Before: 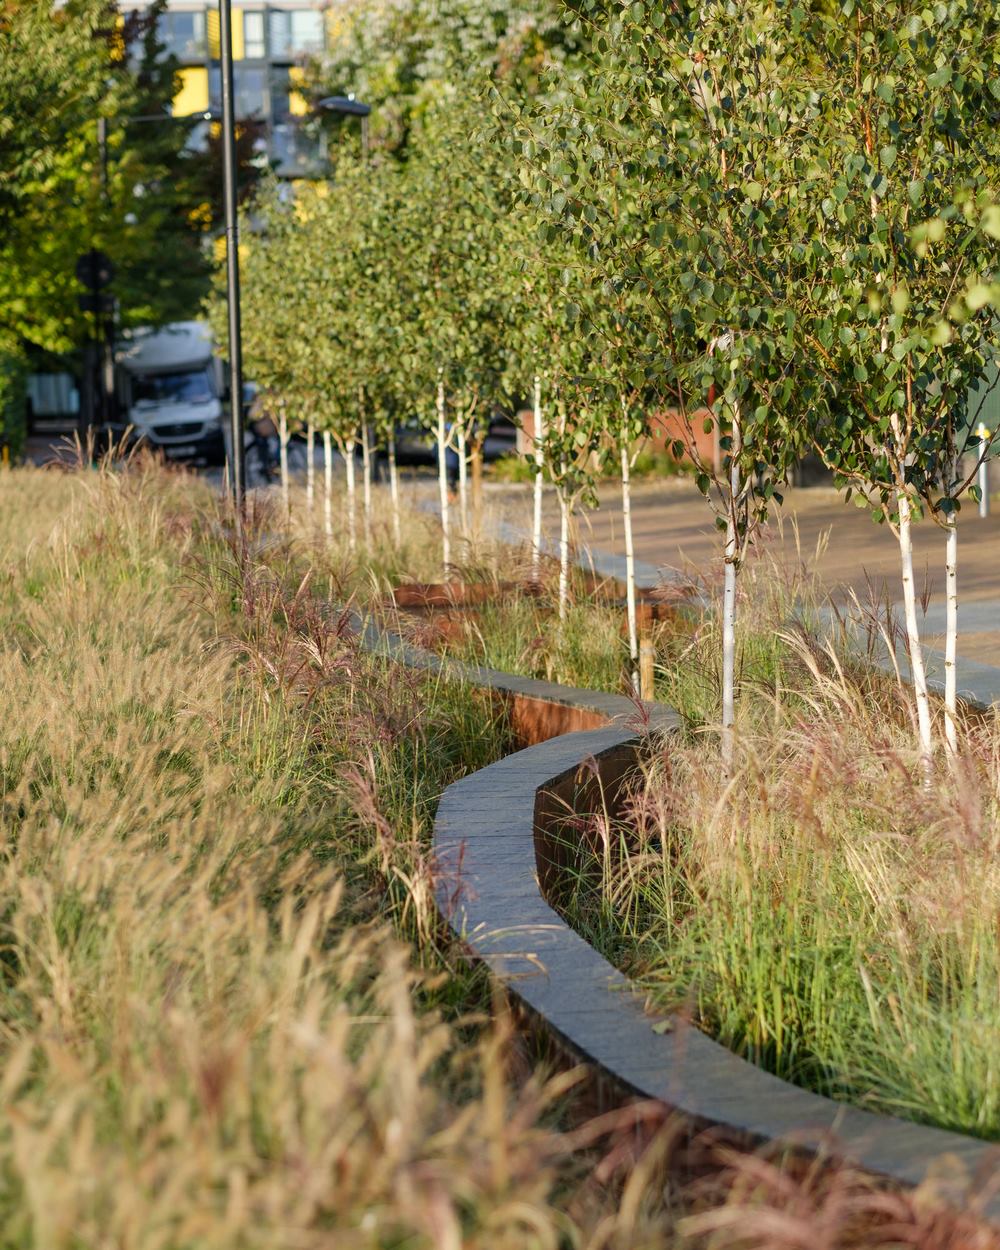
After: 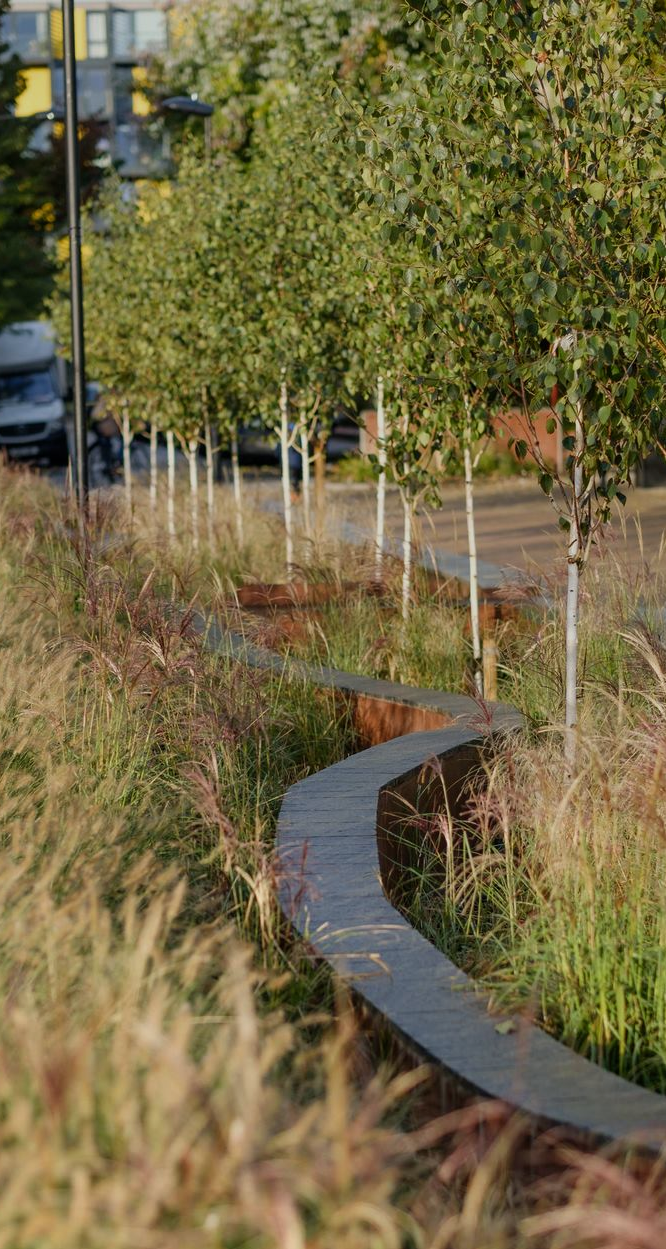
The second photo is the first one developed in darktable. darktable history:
graduated density: rotation 5.63°, offset 76.9
crop and rotate: left 15.754%, right 17.579%
